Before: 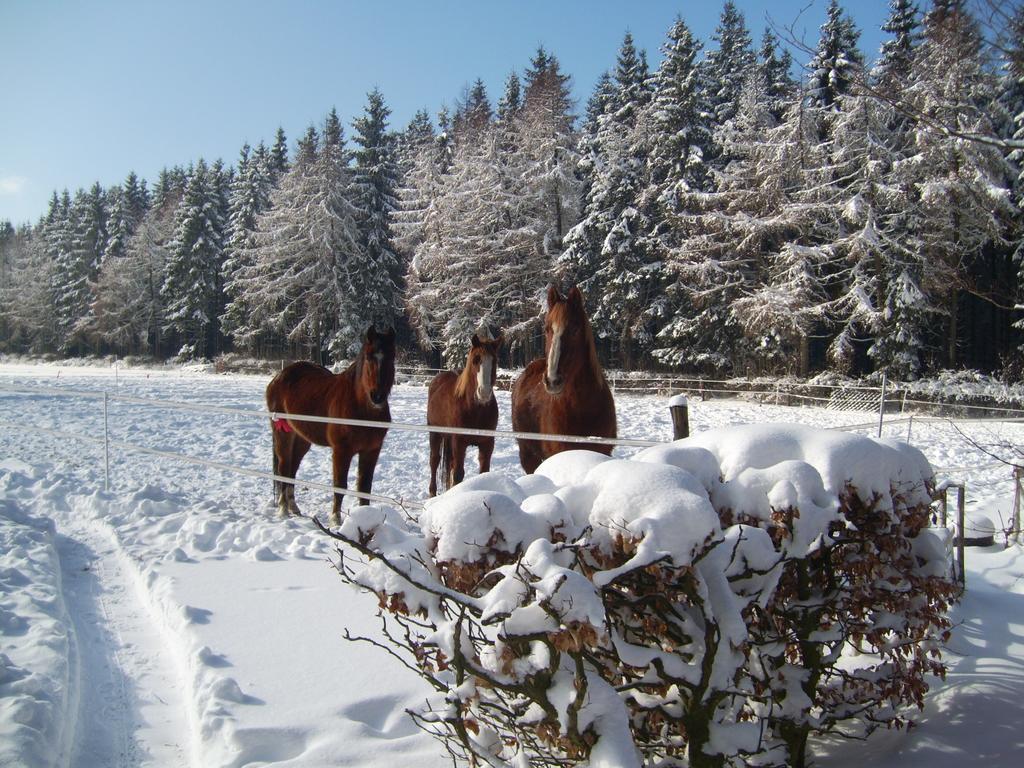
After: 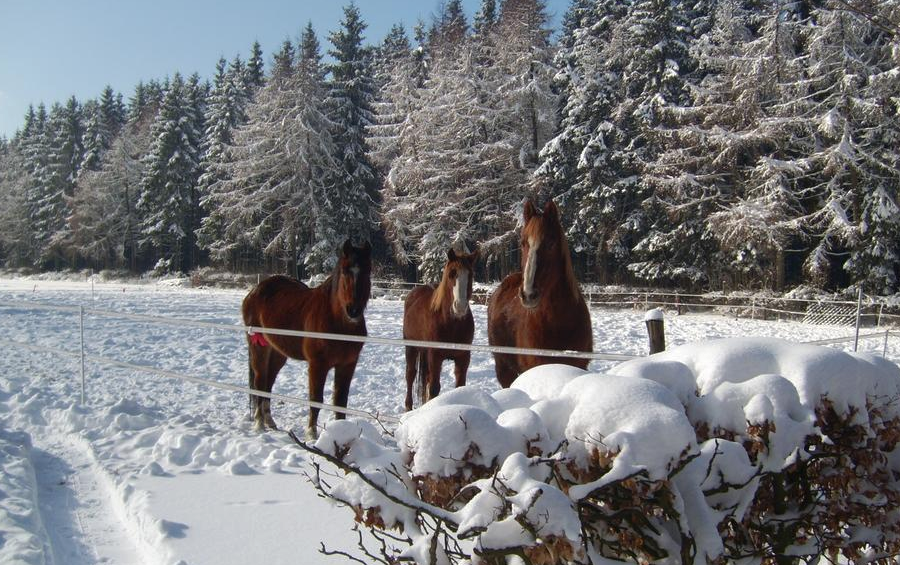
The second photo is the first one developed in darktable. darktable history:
crop and rotate: left 2.425%, top 11.305%, right 9.6%, bottom 15.08%
base curve: curves: ch0 [(0, 0) (0.74, 0.67) (1, 1)]
